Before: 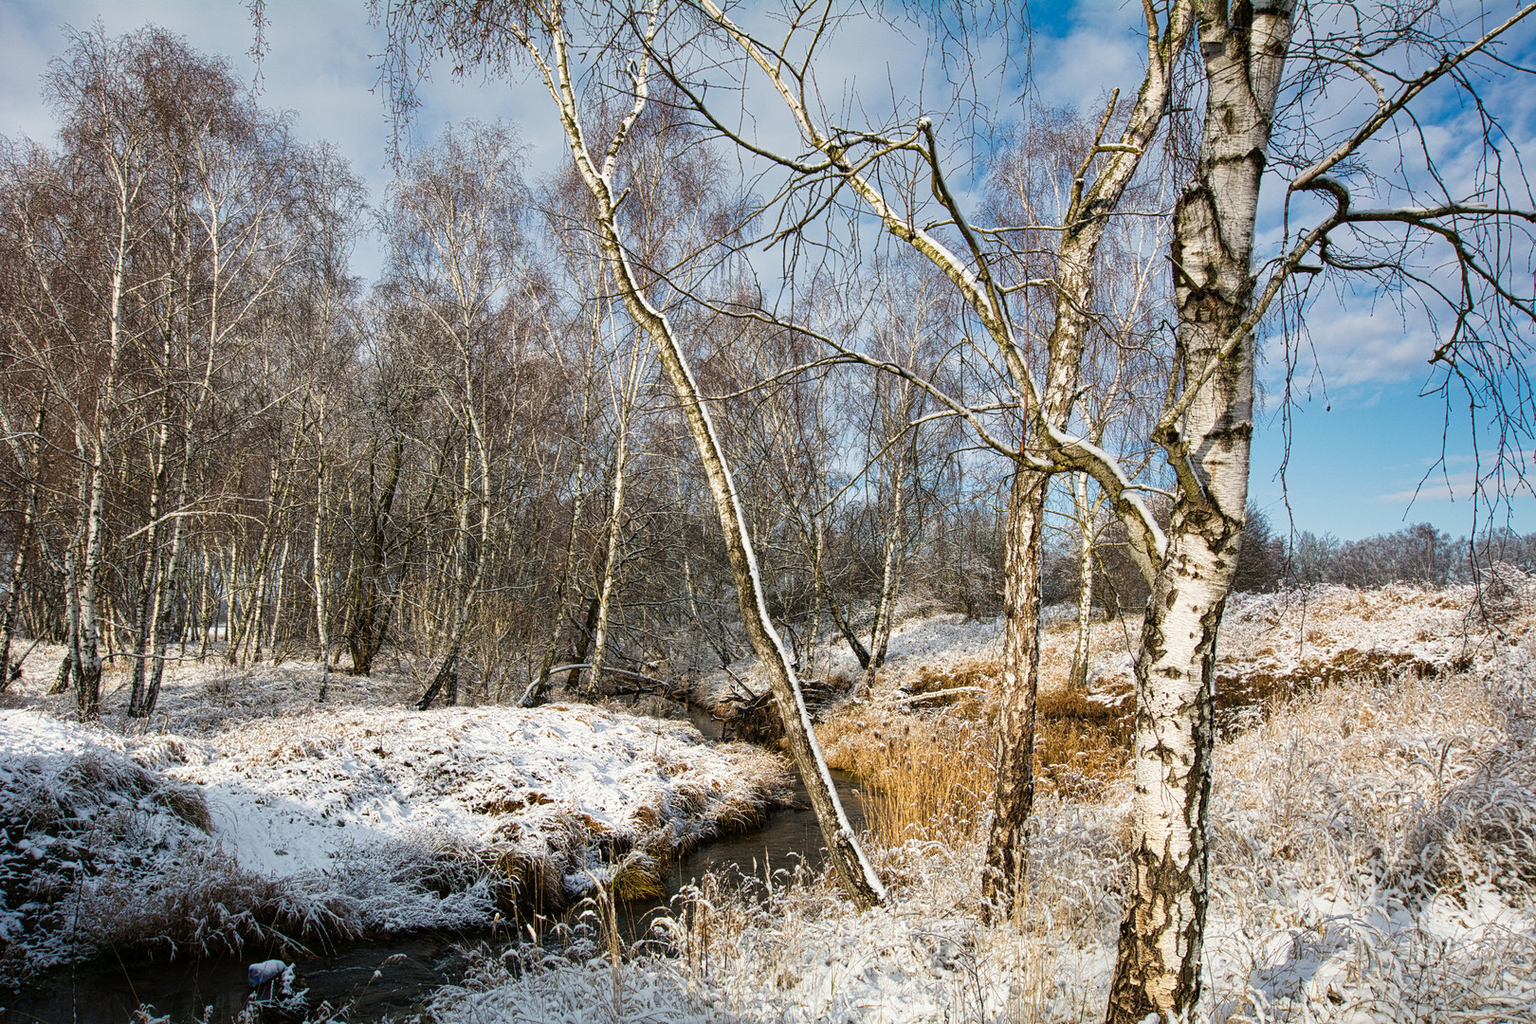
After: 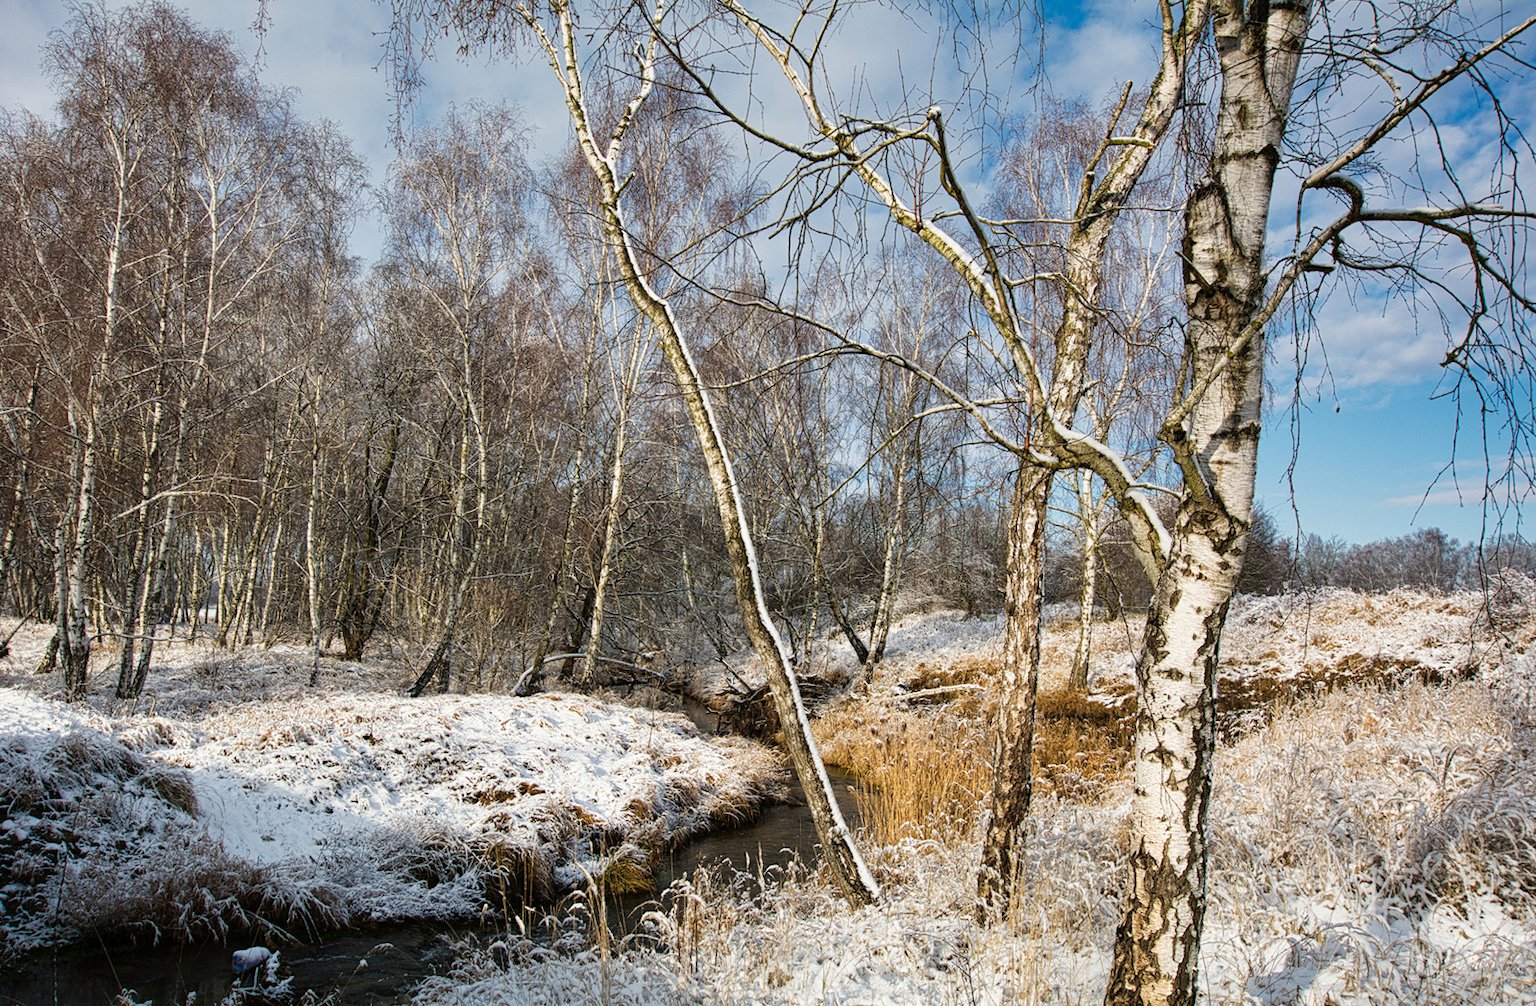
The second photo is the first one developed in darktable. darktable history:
rotate and perspective: rotation 1.14°, crop left 0.013, crop right 0.987, crop top 0.029, crop bottom 0.971
